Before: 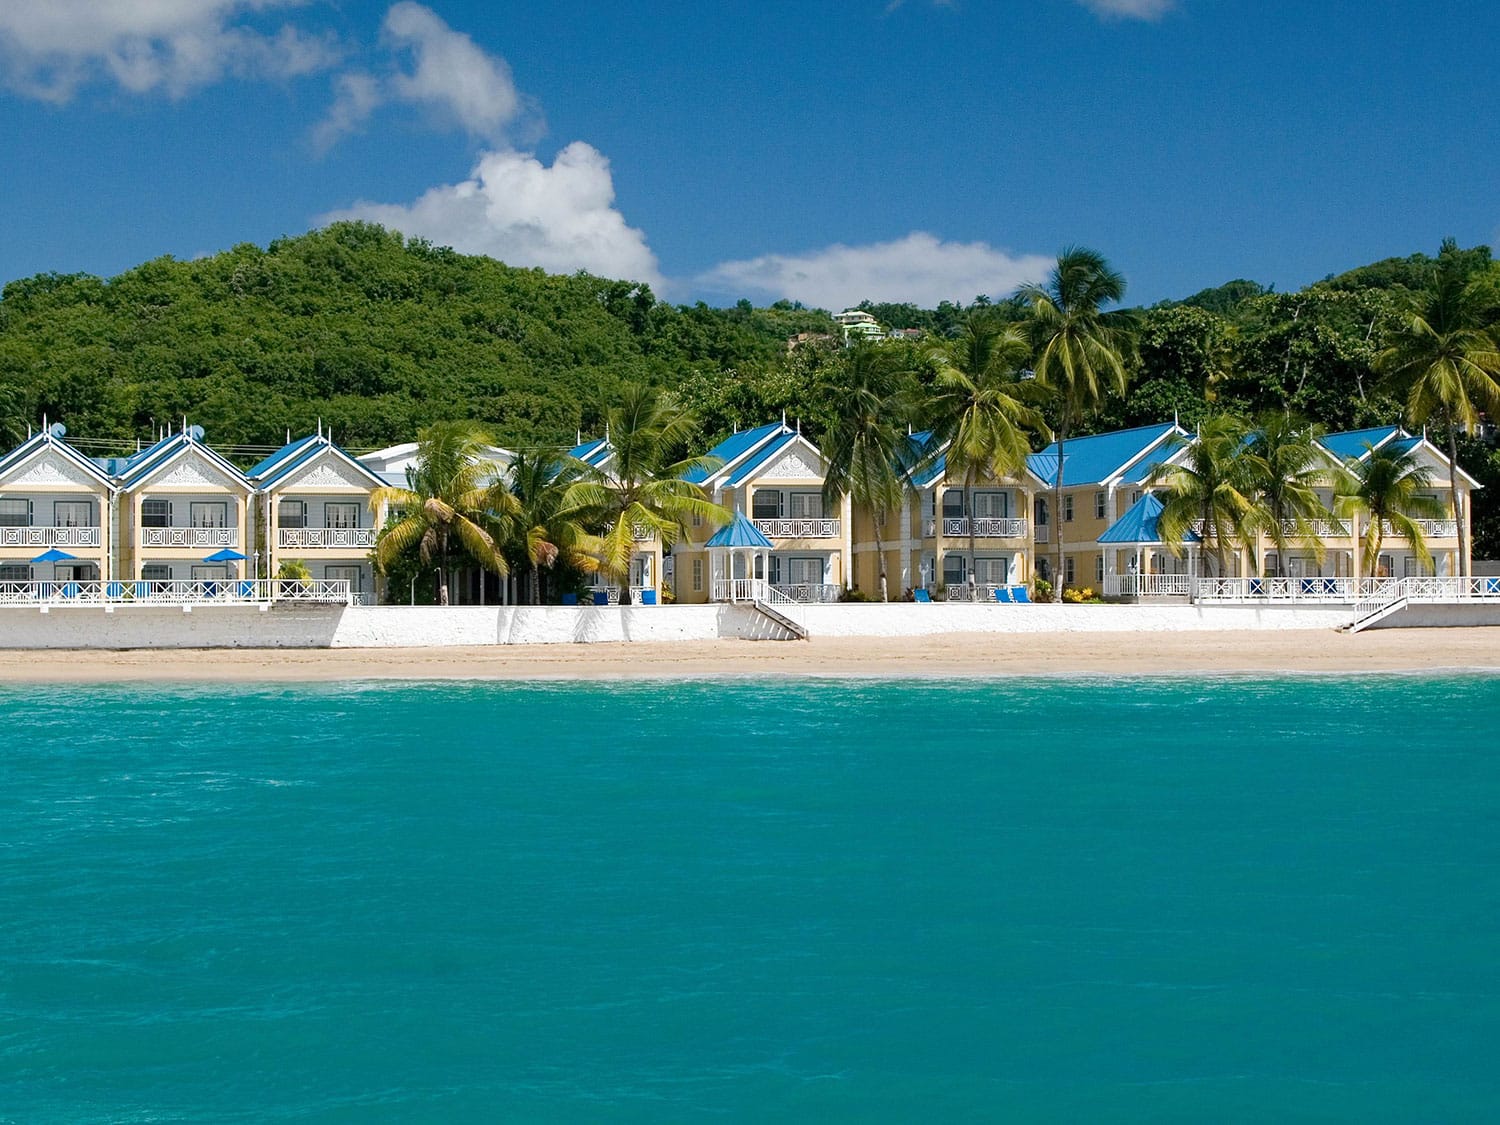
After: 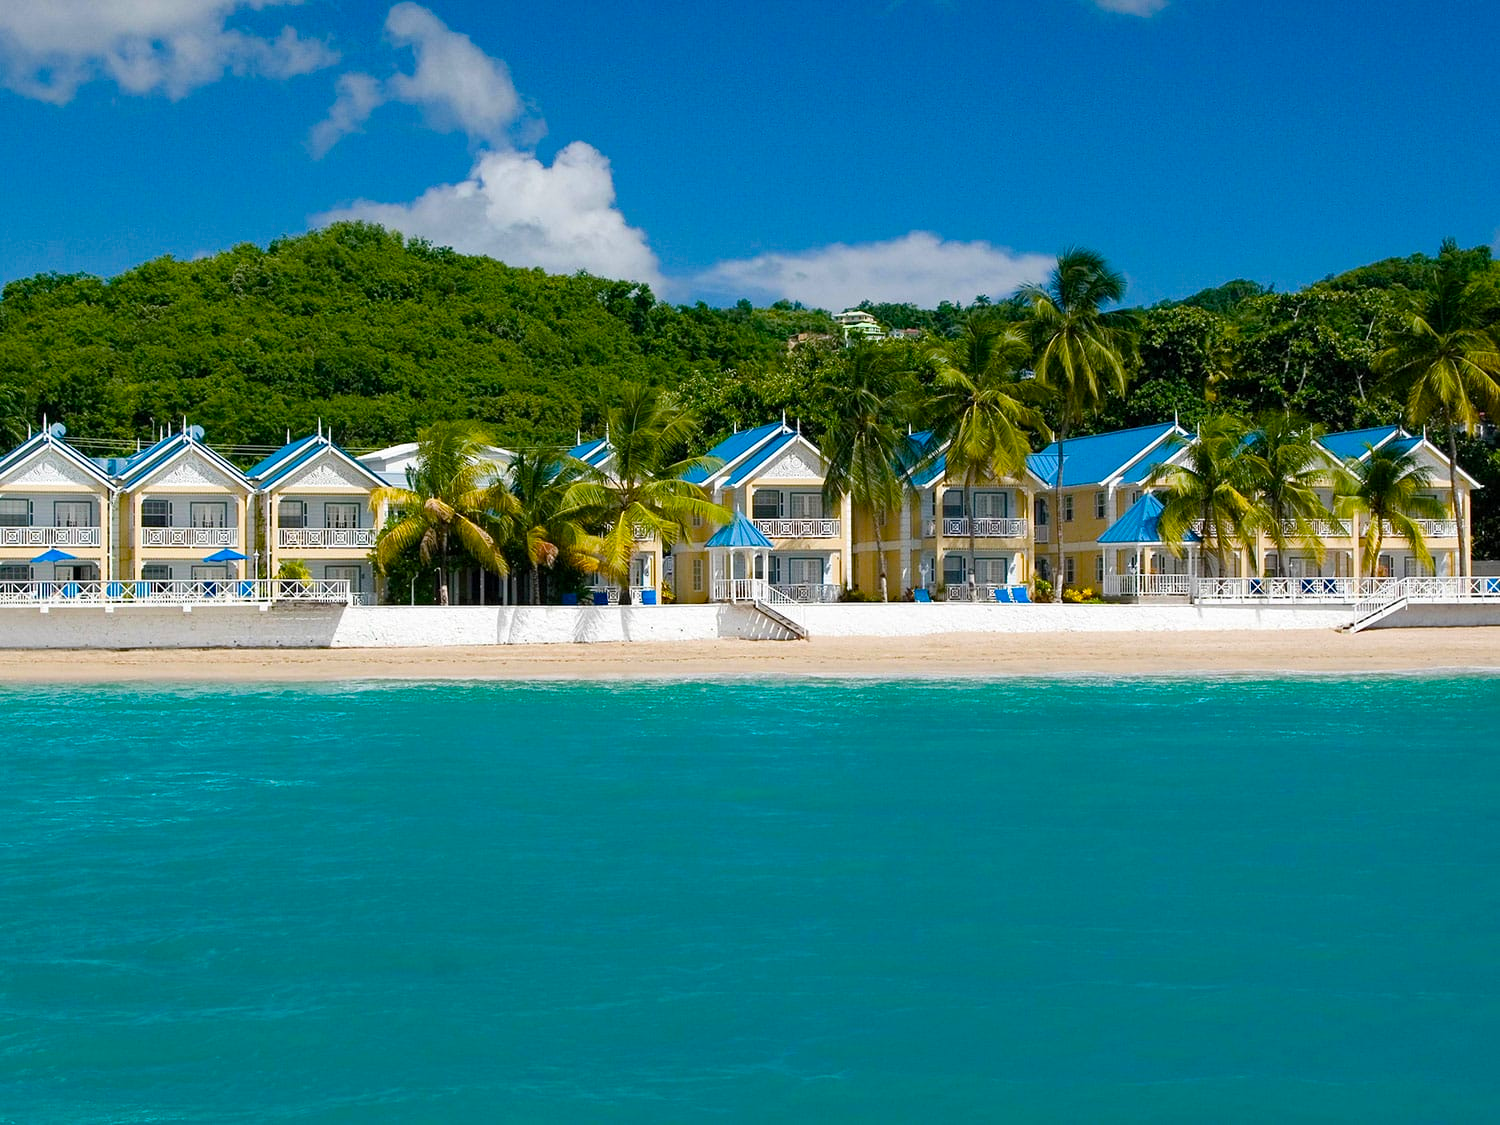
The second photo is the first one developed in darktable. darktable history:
color balance rgb: perceptual saturation grading › global saturation 20%, perceptual saturation grading › highlights 2.68%, perceptual saturation grading › shadows 50%
